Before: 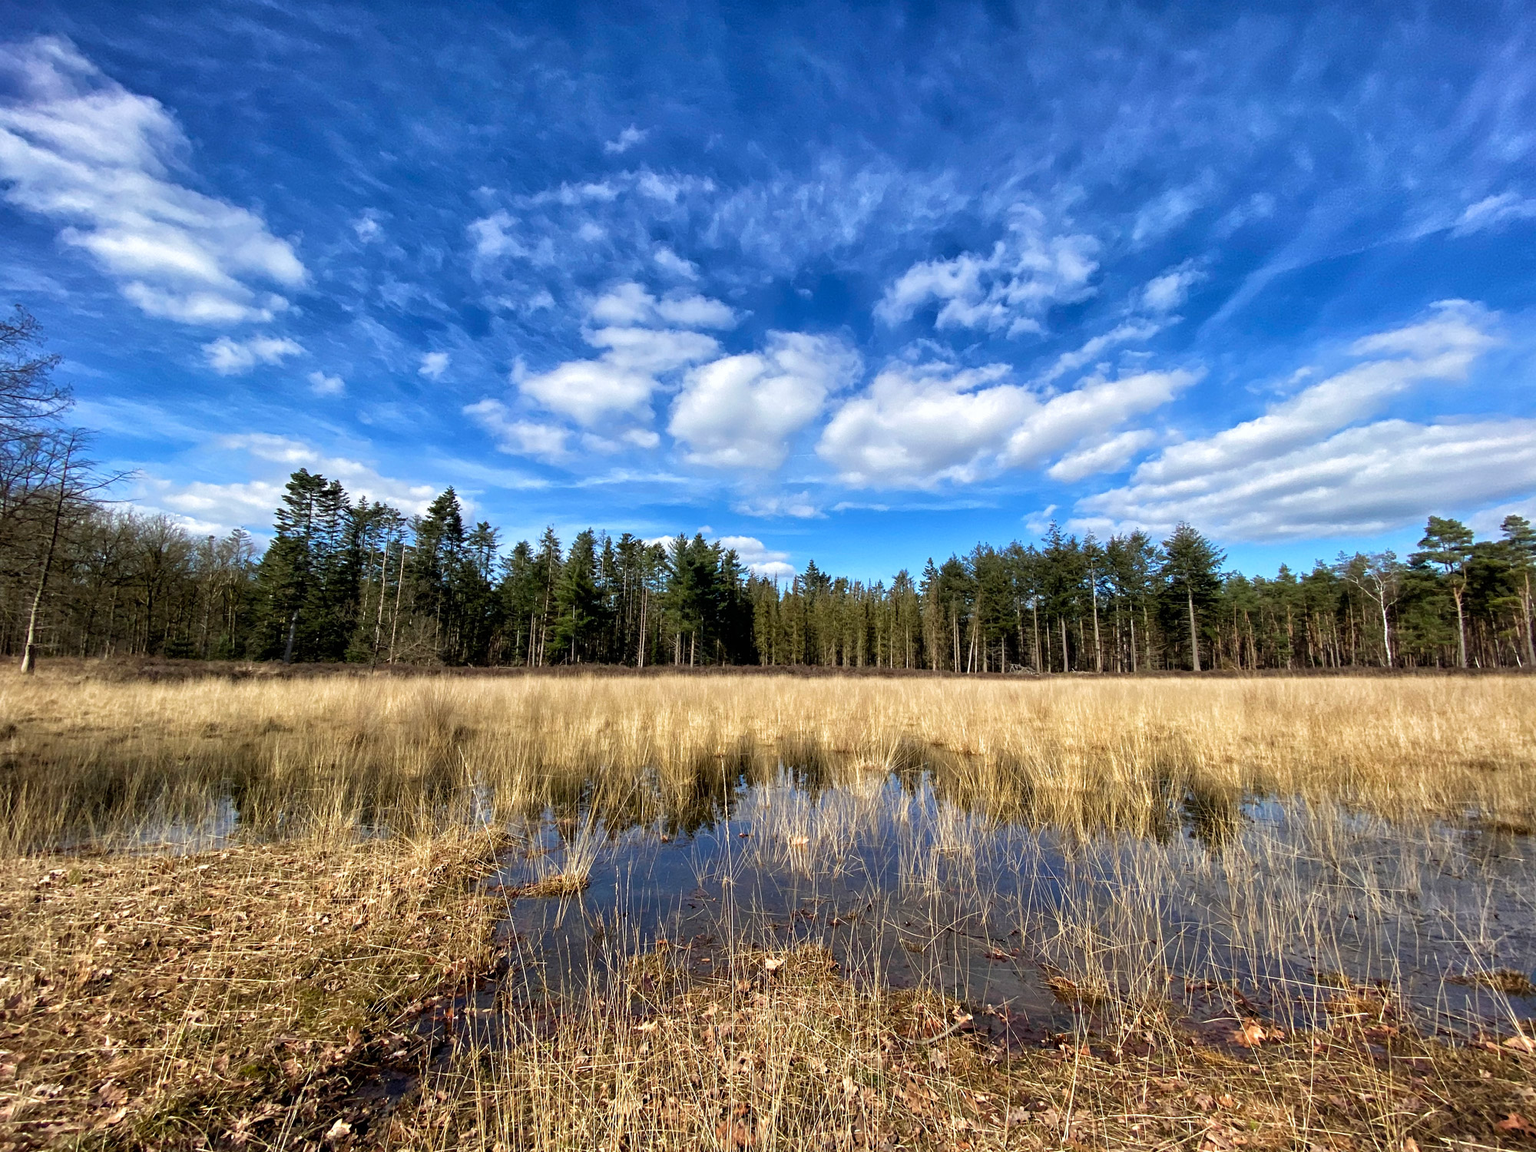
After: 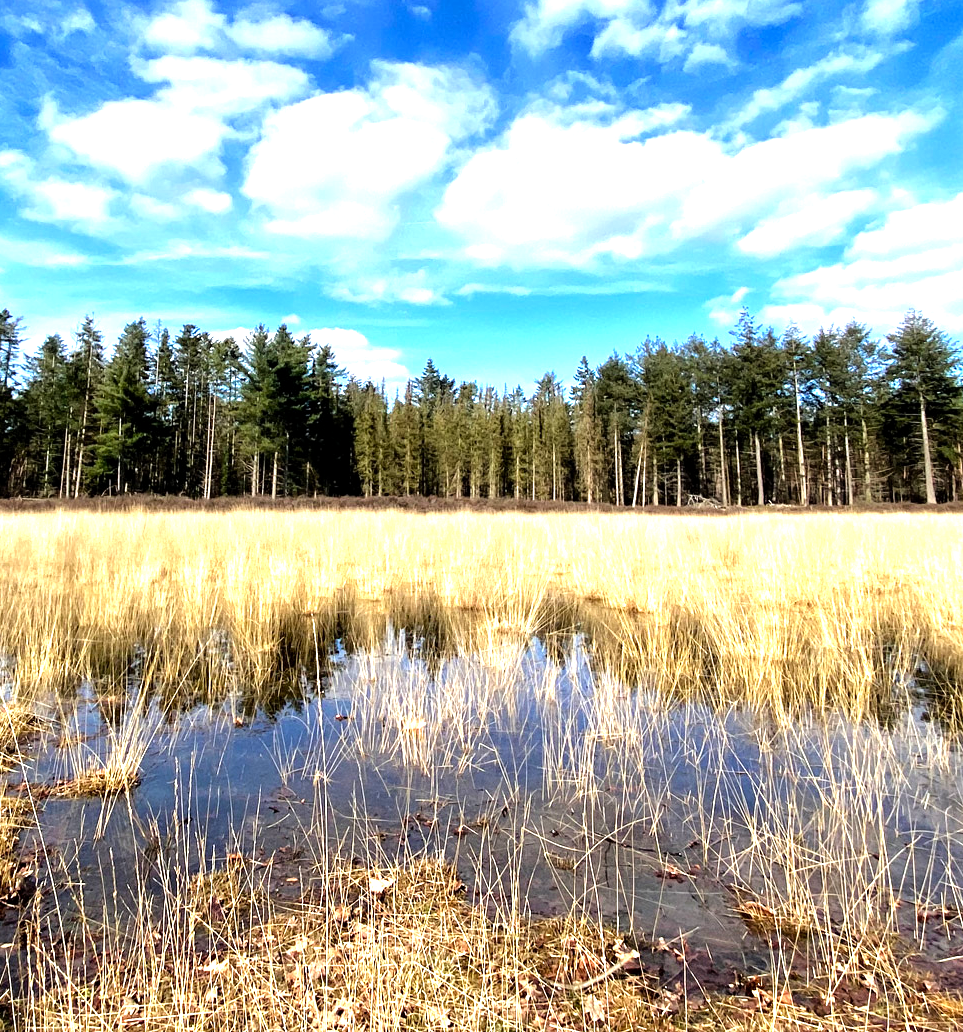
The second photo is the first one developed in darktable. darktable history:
crop: left 31.393%, top 24.712%, right 20.435%, bottom 6.483%
tone equalizer: -8 EV -0.747 EV, -7 EV -0.687 EV, -6 EV -0.579 EV, -5 EV -0.396 EV, -3 EV 0.37 EV, -2 EV 0.6 EV, -1 EV 0.694 EV, +0 EV 0.75 EV, mask exposure compensation -0.509 EV
exposure: black level correction 0.001, exposure 0.498 EV, compensate exposure bias true, compensate highlight preservation false
color correction: highlights b* -0.005
